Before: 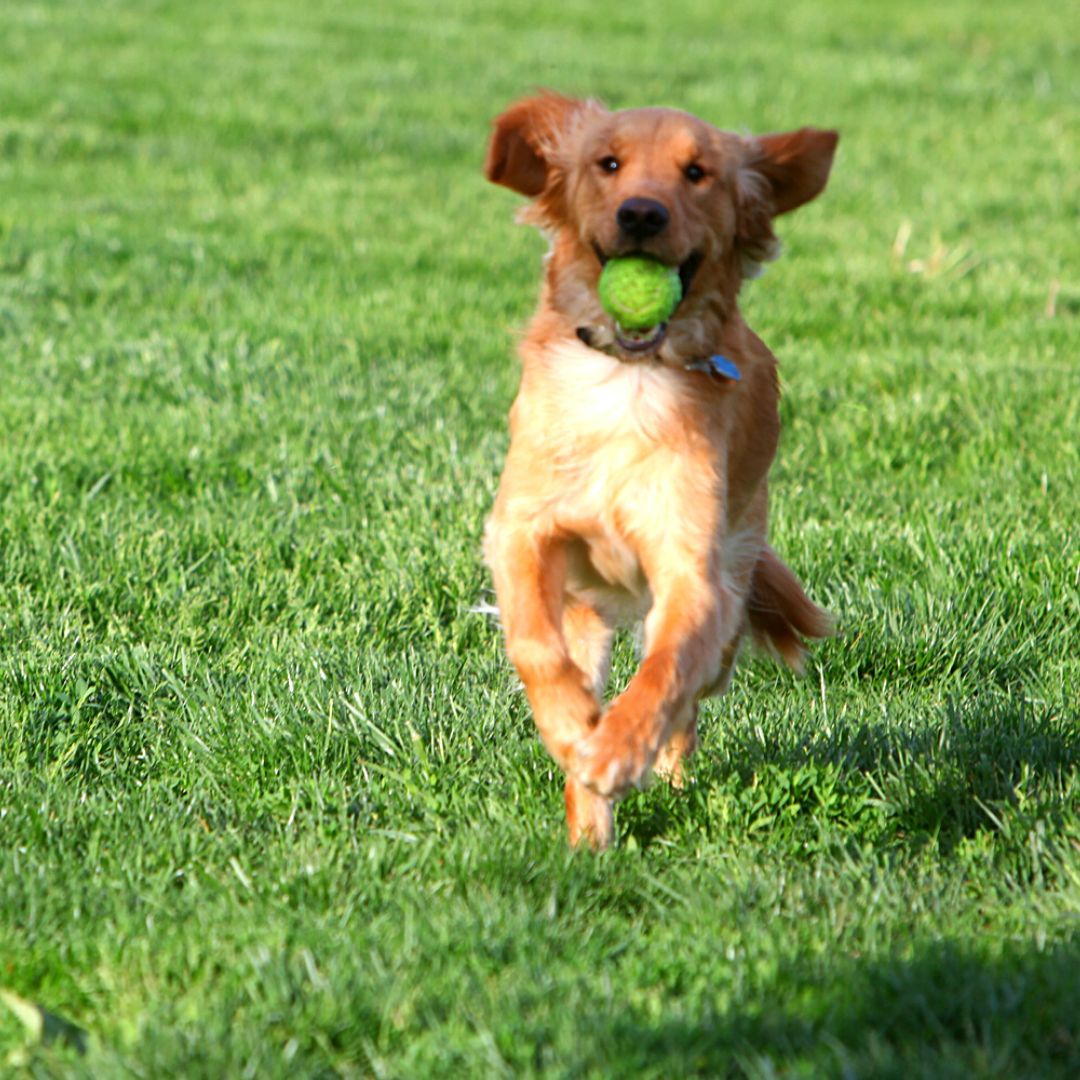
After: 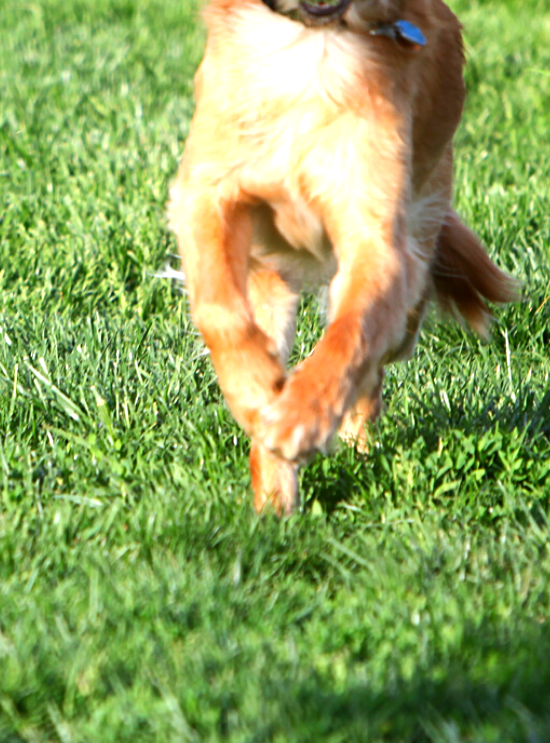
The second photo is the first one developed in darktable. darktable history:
tone equalizer: -8 EV -0.417 EV, -7 EV -0.389 EV, -6 EV -0.333 EV, -5 EV -0.222 EV, -3 EV 0.222 EV, -2 EV 0.333 EV, -1 EV 0.389 EV, +0 EV 0.417 EV, edges refinement/feathering 500, mask exposure compensation -1.57 EV, preserve details no
crop and rotate: left 29.237%, top 31.152%, right 19.807%
